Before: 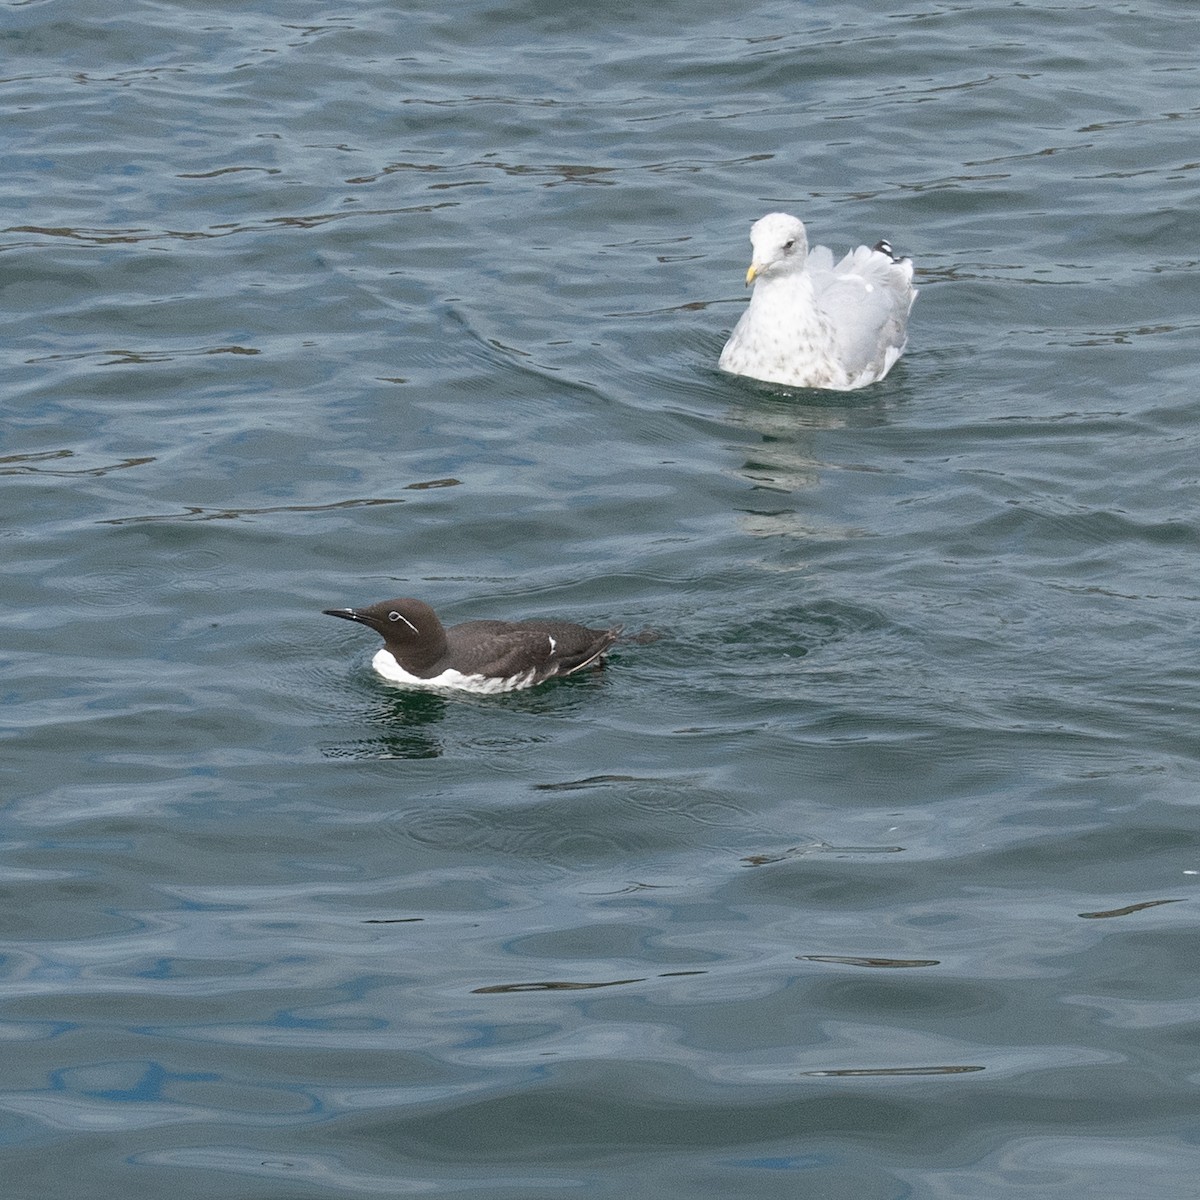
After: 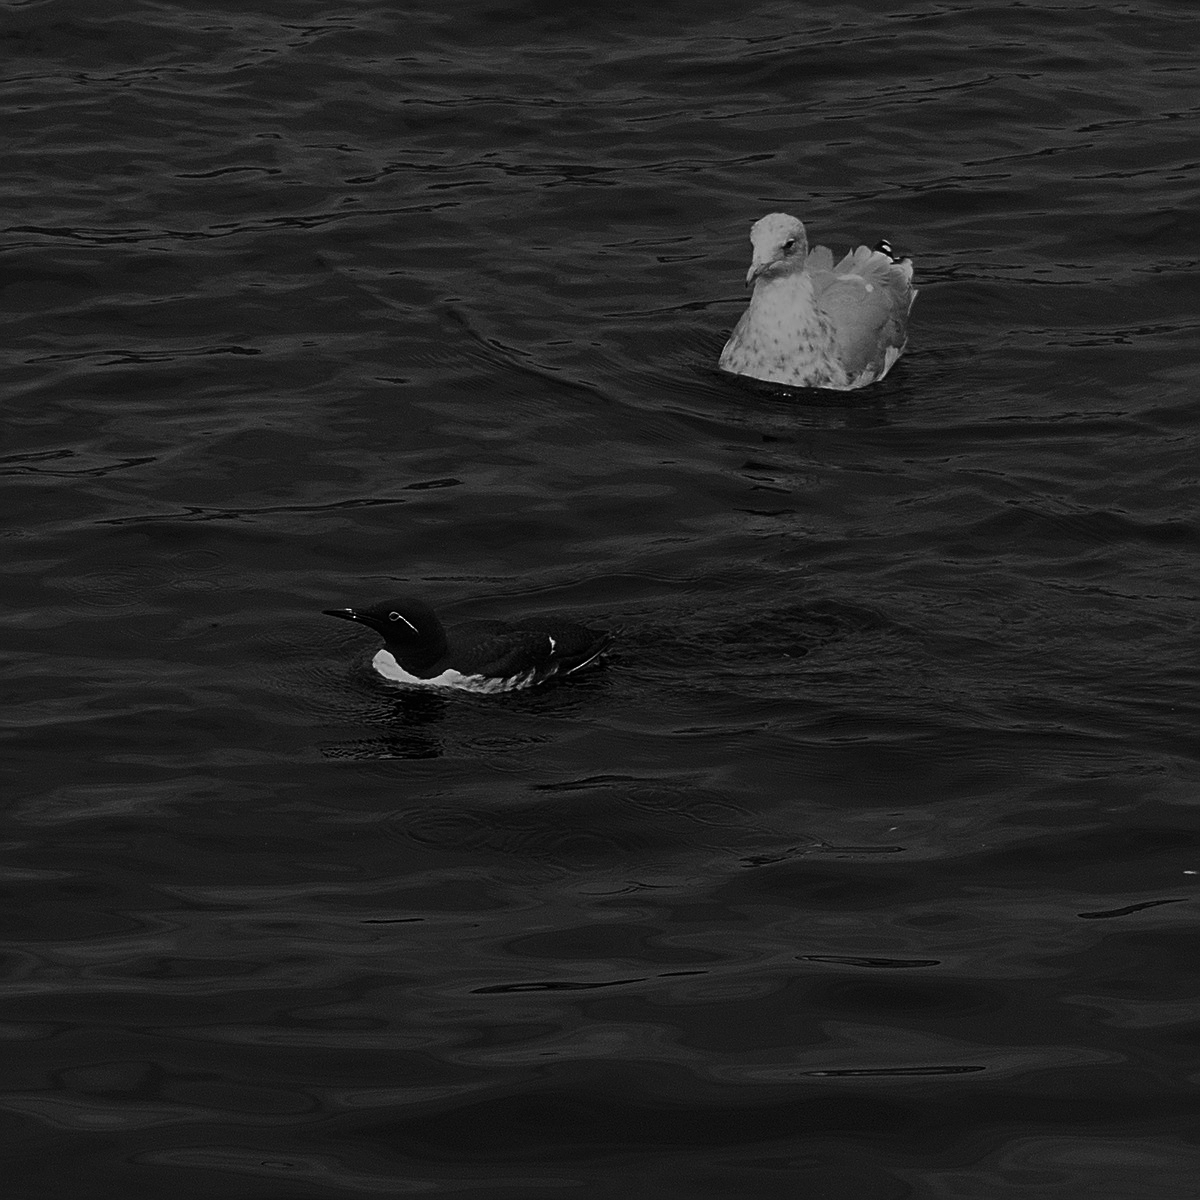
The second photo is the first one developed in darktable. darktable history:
color balance rgb: perceptual saturation grading › global saturation 39.217%, perceptual saturation grading › highlights -24.872%, perceptual saturation grading › mid-tones 35.672%, perceptual saturation grading › shadows 36.058%, contrast -19.821%
exposure: exposure -0.048 EV, compensate highlight preservation false
contrast brightness saturation: contrast 0.017, brightness -0.993, saturation -1
sharpen: on, module defaults
